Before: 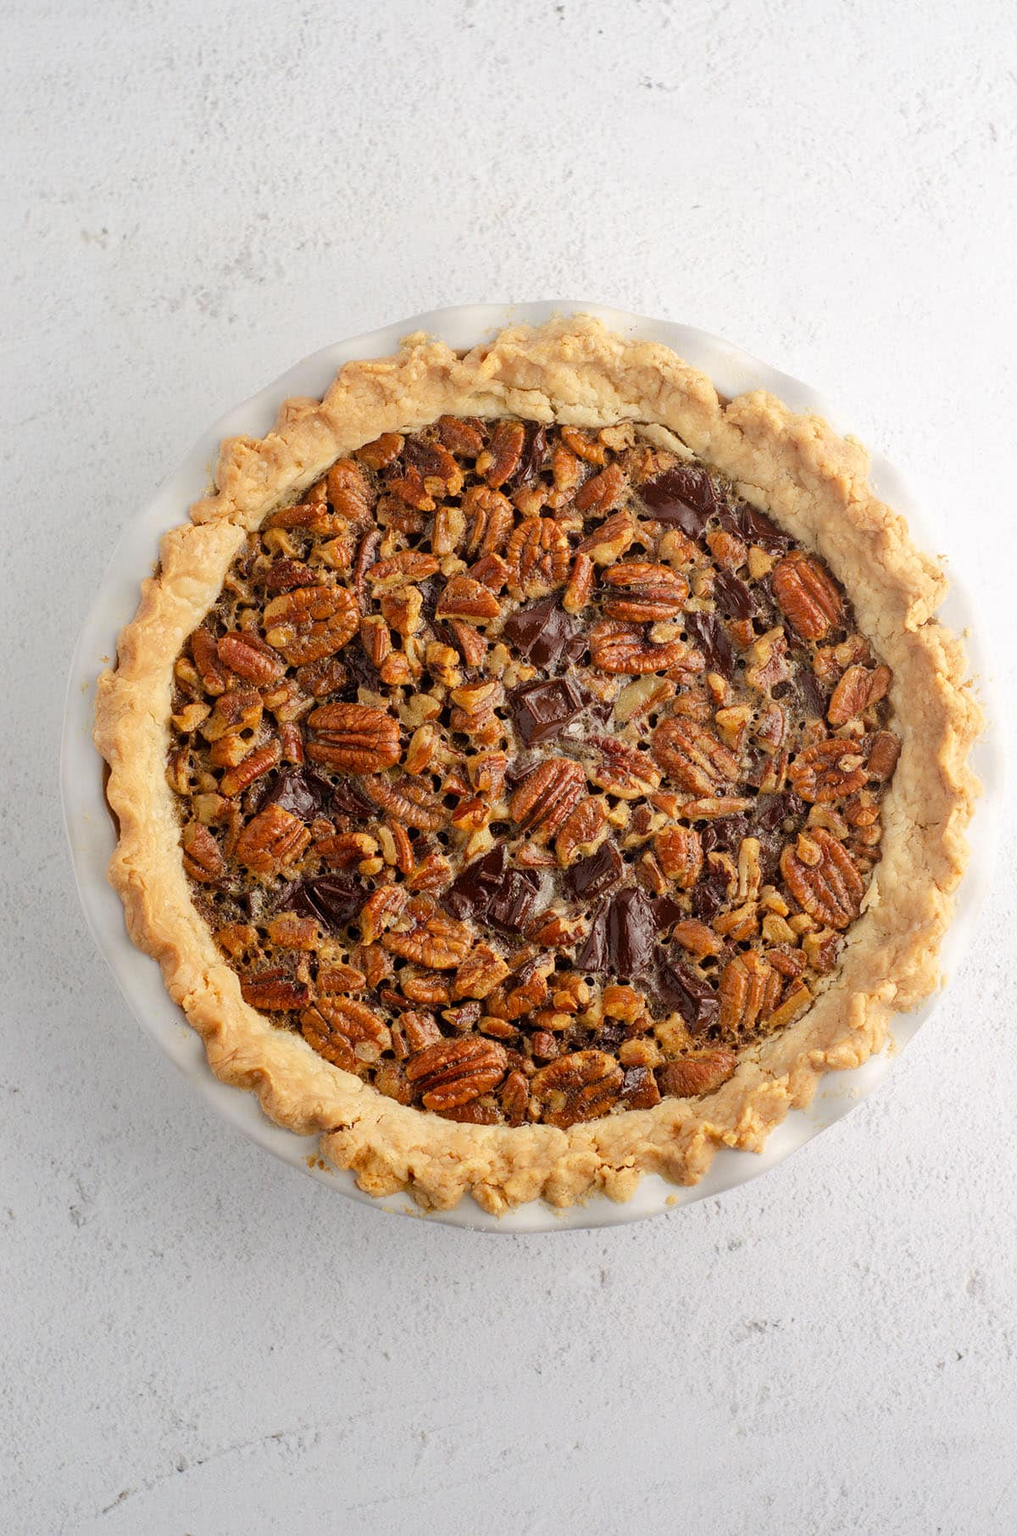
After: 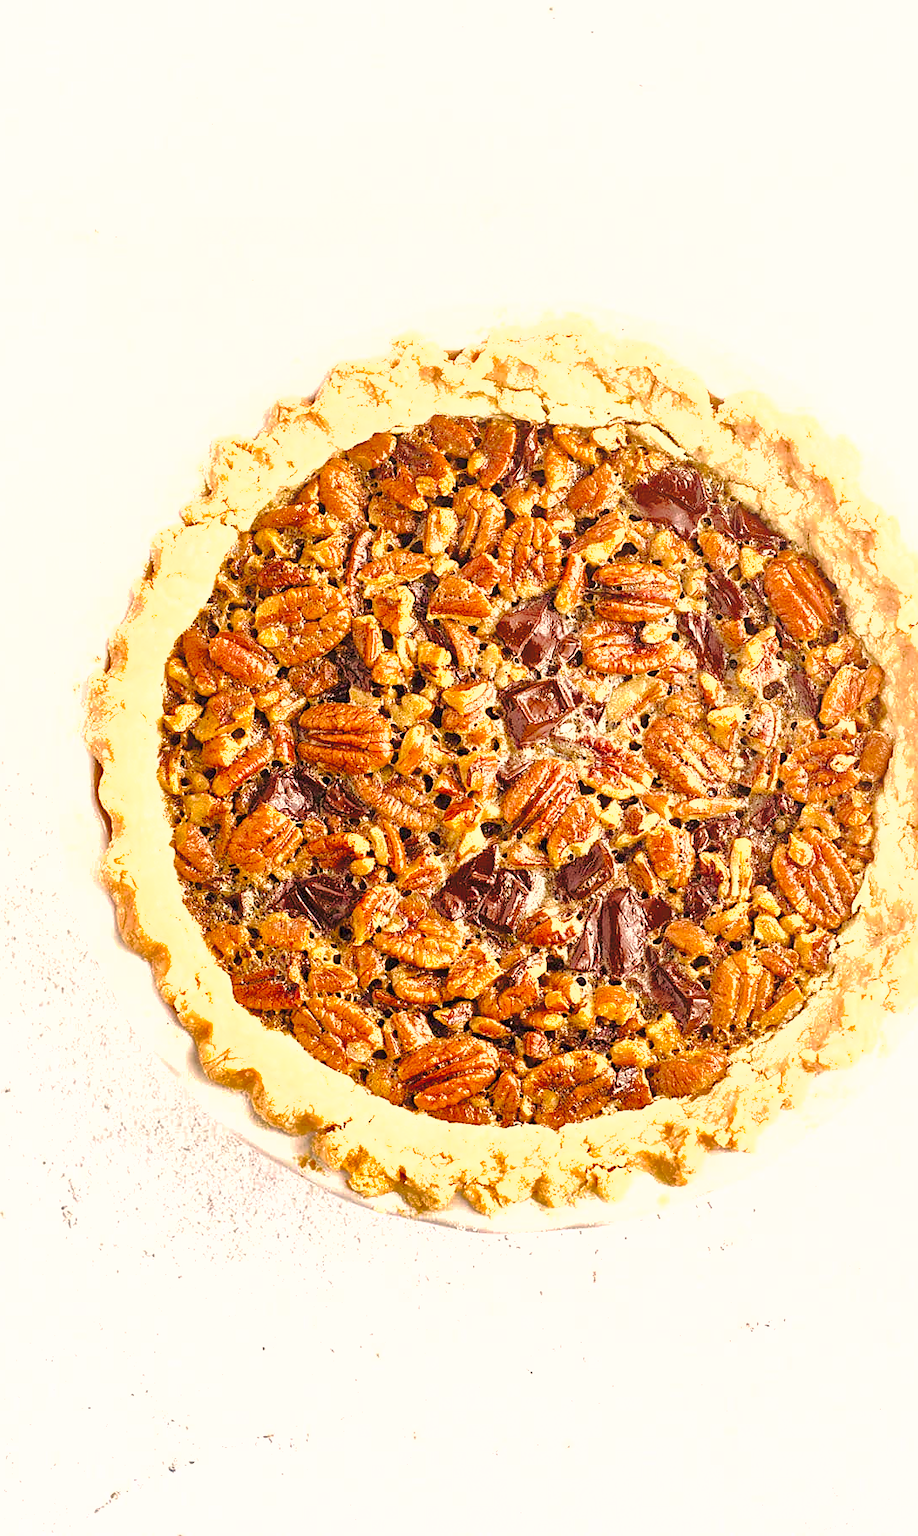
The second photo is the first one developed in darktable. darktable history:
crop and rotate: left 0.852%, right 8.889%
tone curve: curves: ch0 [(0, 0) (0.003, 0.054) (0.011, 0.058) (0.025, 0.069) (0.044, 0.087) (0.069, 0.1) (0.1, 0.123) (0.136, 0.152) (0.177, 0.183) (0.224, 0.234) (0.277, 0.291) (0.335, 0.367) (0.399, 0.441) (0.468, 0.524) (0.543, 0.6) (0.623, 0.673) (0.709, 0.744) (0.801, 0.812) (0.898, 0.89) (1, 1)], preserve colors none
sharpen: on, module defaults
velvia: on, module defaults
color balance rgb: highlights gain › chroma 3.036%, highlights gain › hue 60.14°, perceptual saturation grading › global saturation 27.591%, perceptual saturation grading › highlights -25.141%, perceptual saturation grading › shadows 24.798%, global vibrance 20%
shadows and highlights: highlights color adjustment 31.49%
exposure: black level correction 0, exposure 1.439 EV, compensate highlight preservation false
